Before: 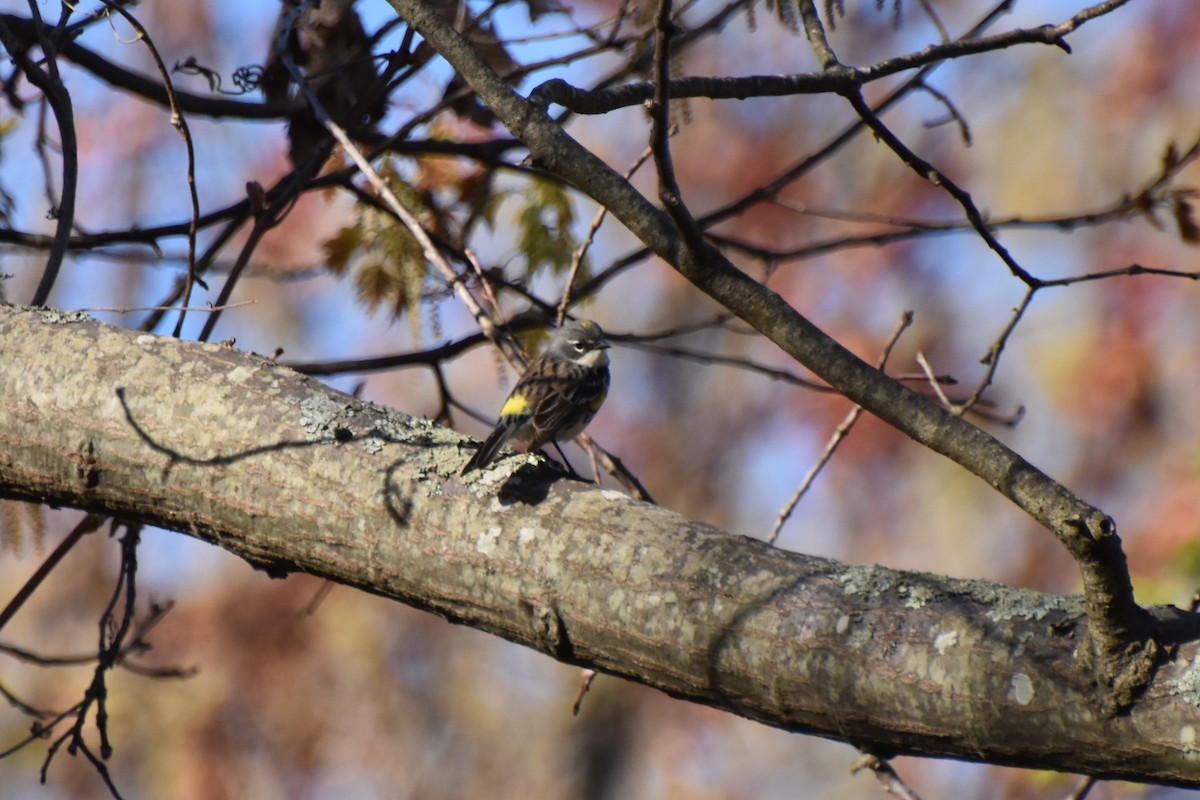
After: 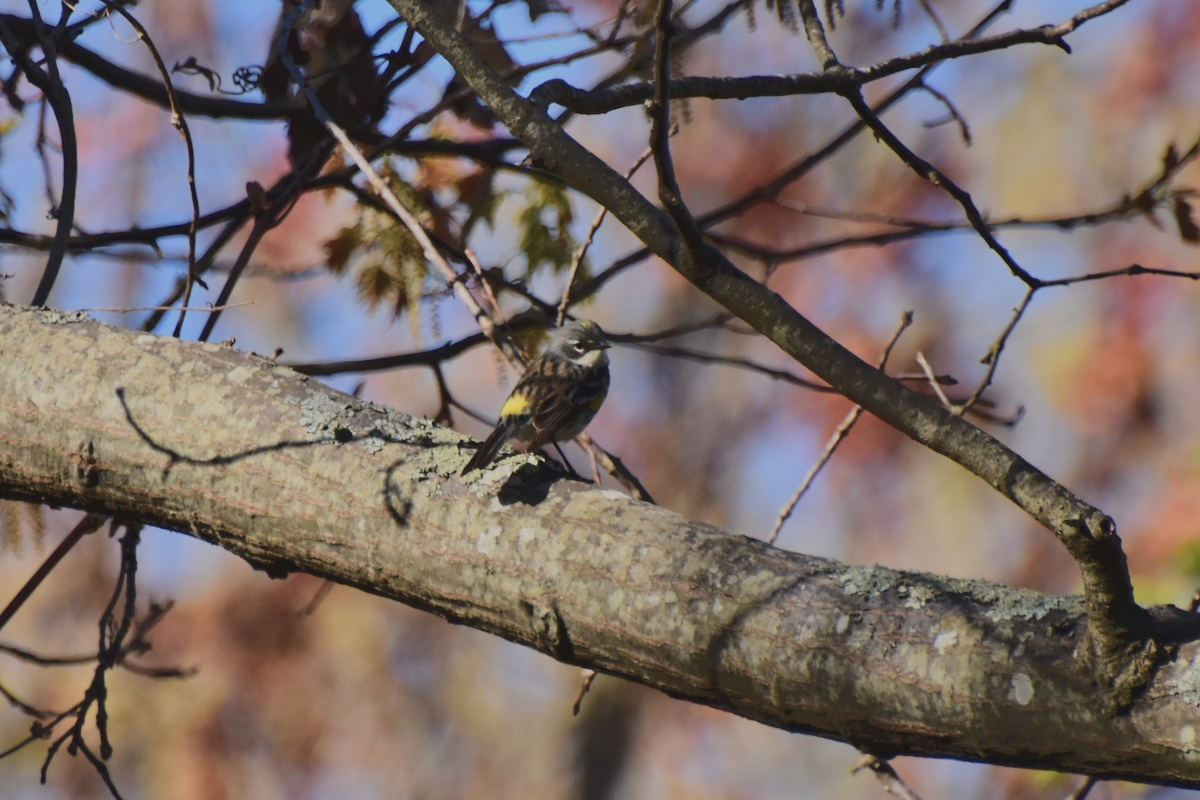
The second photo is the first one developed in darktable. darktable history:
sigmoid: contrast 1.12, target black 0.582, color processing RGB ratio
tone equalizer: -6 EV -0.17 EV, -3 EV -1.03 EV
